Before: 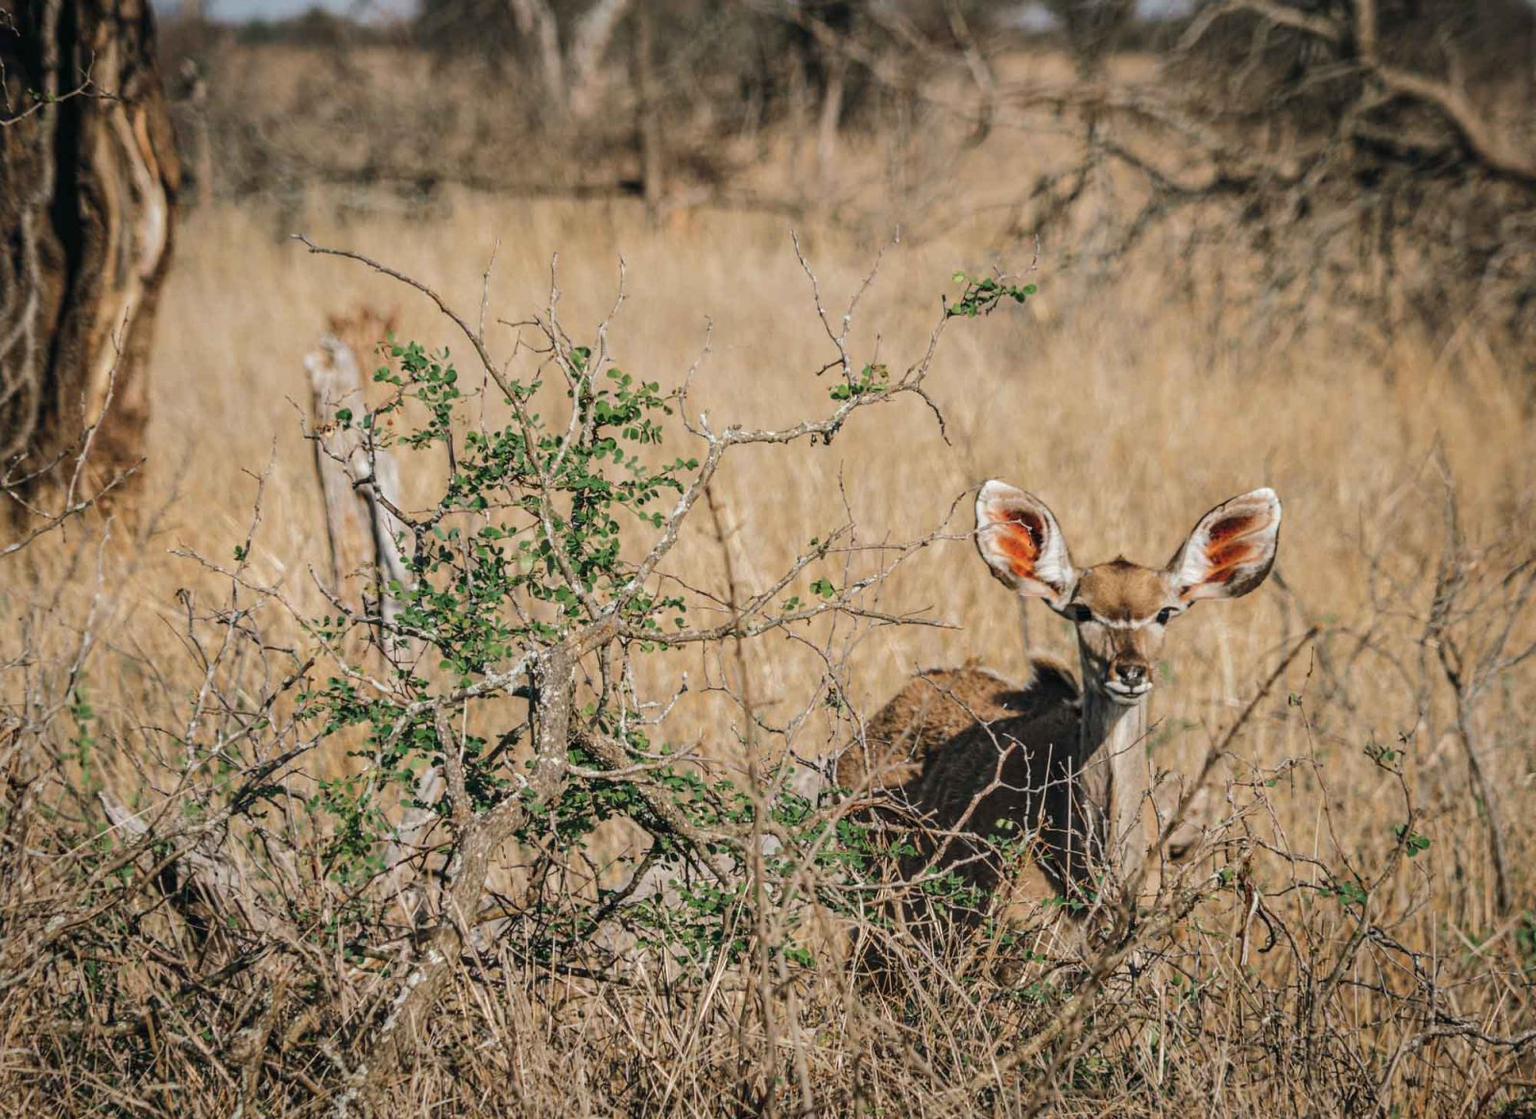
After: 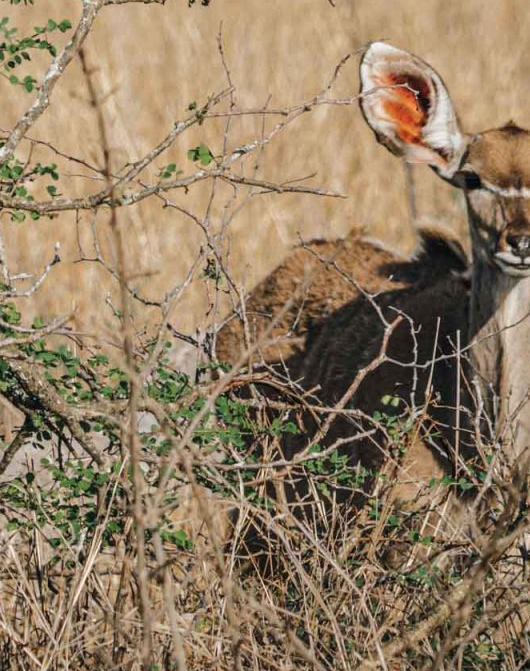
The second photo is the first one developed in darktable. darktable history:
crop: left 41.06%, top 39.304%, right 25.801%, bottom 3.095%
